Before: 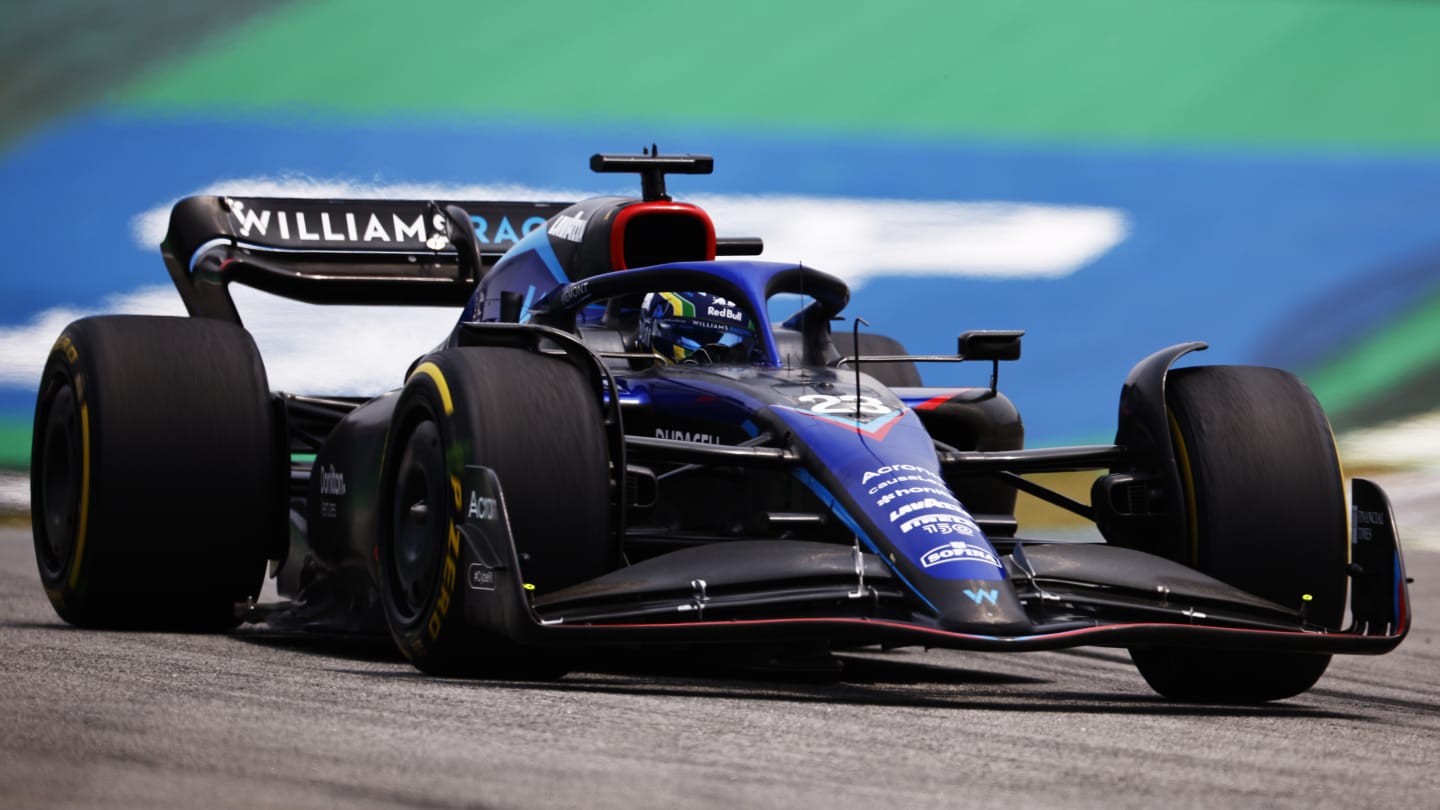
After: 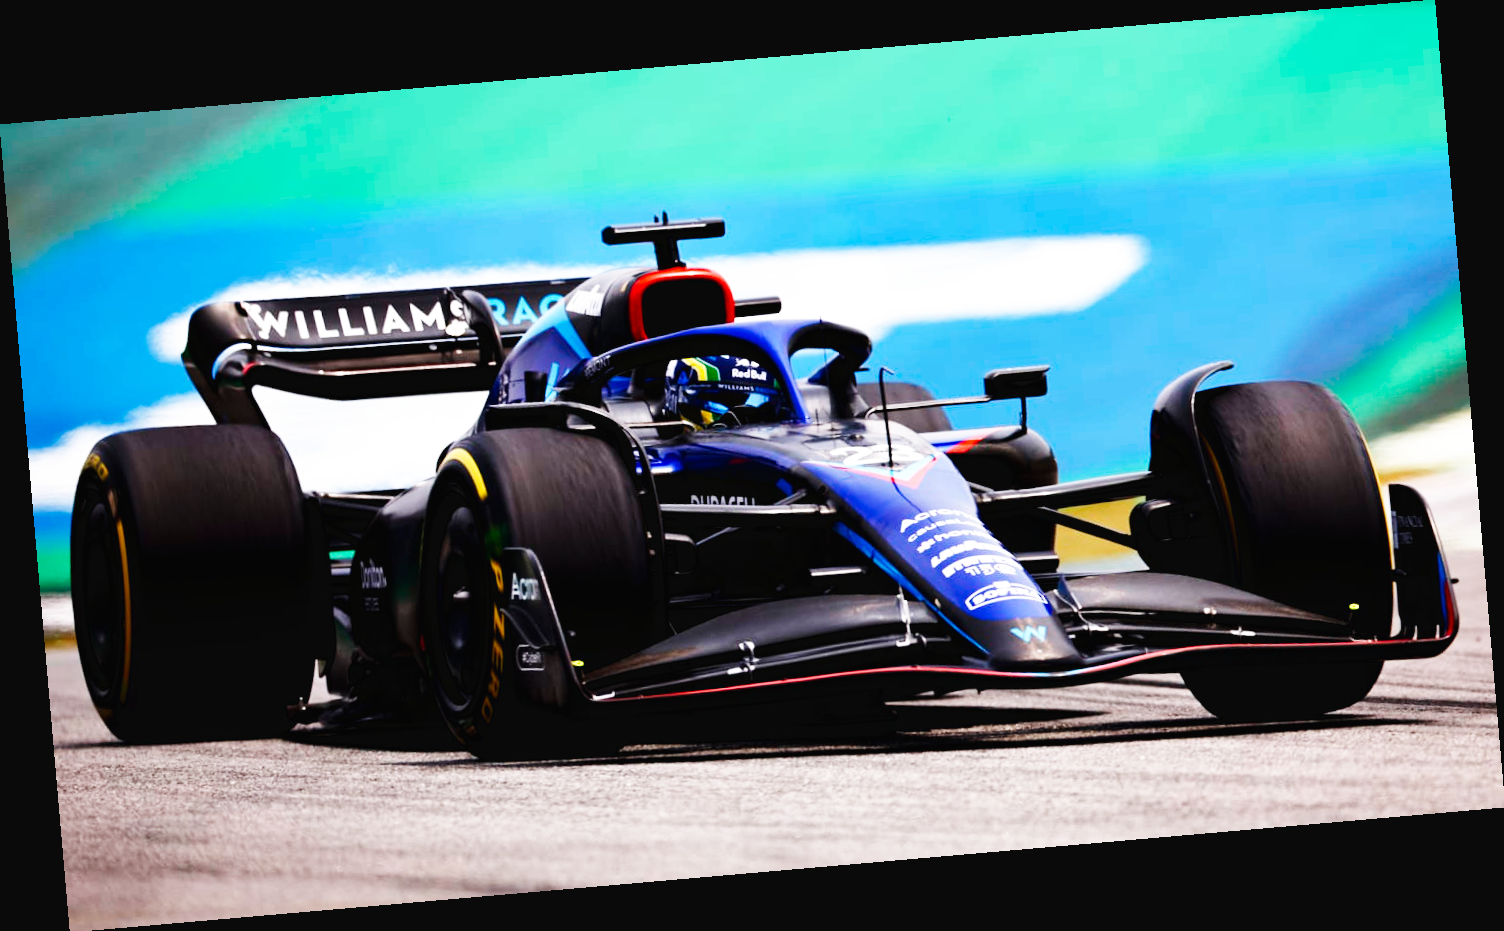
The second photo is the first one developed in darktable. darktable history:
base curve: curves: ch0 [(0, 0.003) (0.001, 0.002) (0.006, 0.004) (0.02, 0.022) (0.048, 0.086) (0.094, 0.234) (0.162, 0.431) (0.258, 0.629) (0.385, 0.8) (0.548, 0.918) (0.751, 0.988) (1, 1)], preserve colors none
rotate and perspective: rotation -4.98°, automatic cropping off
